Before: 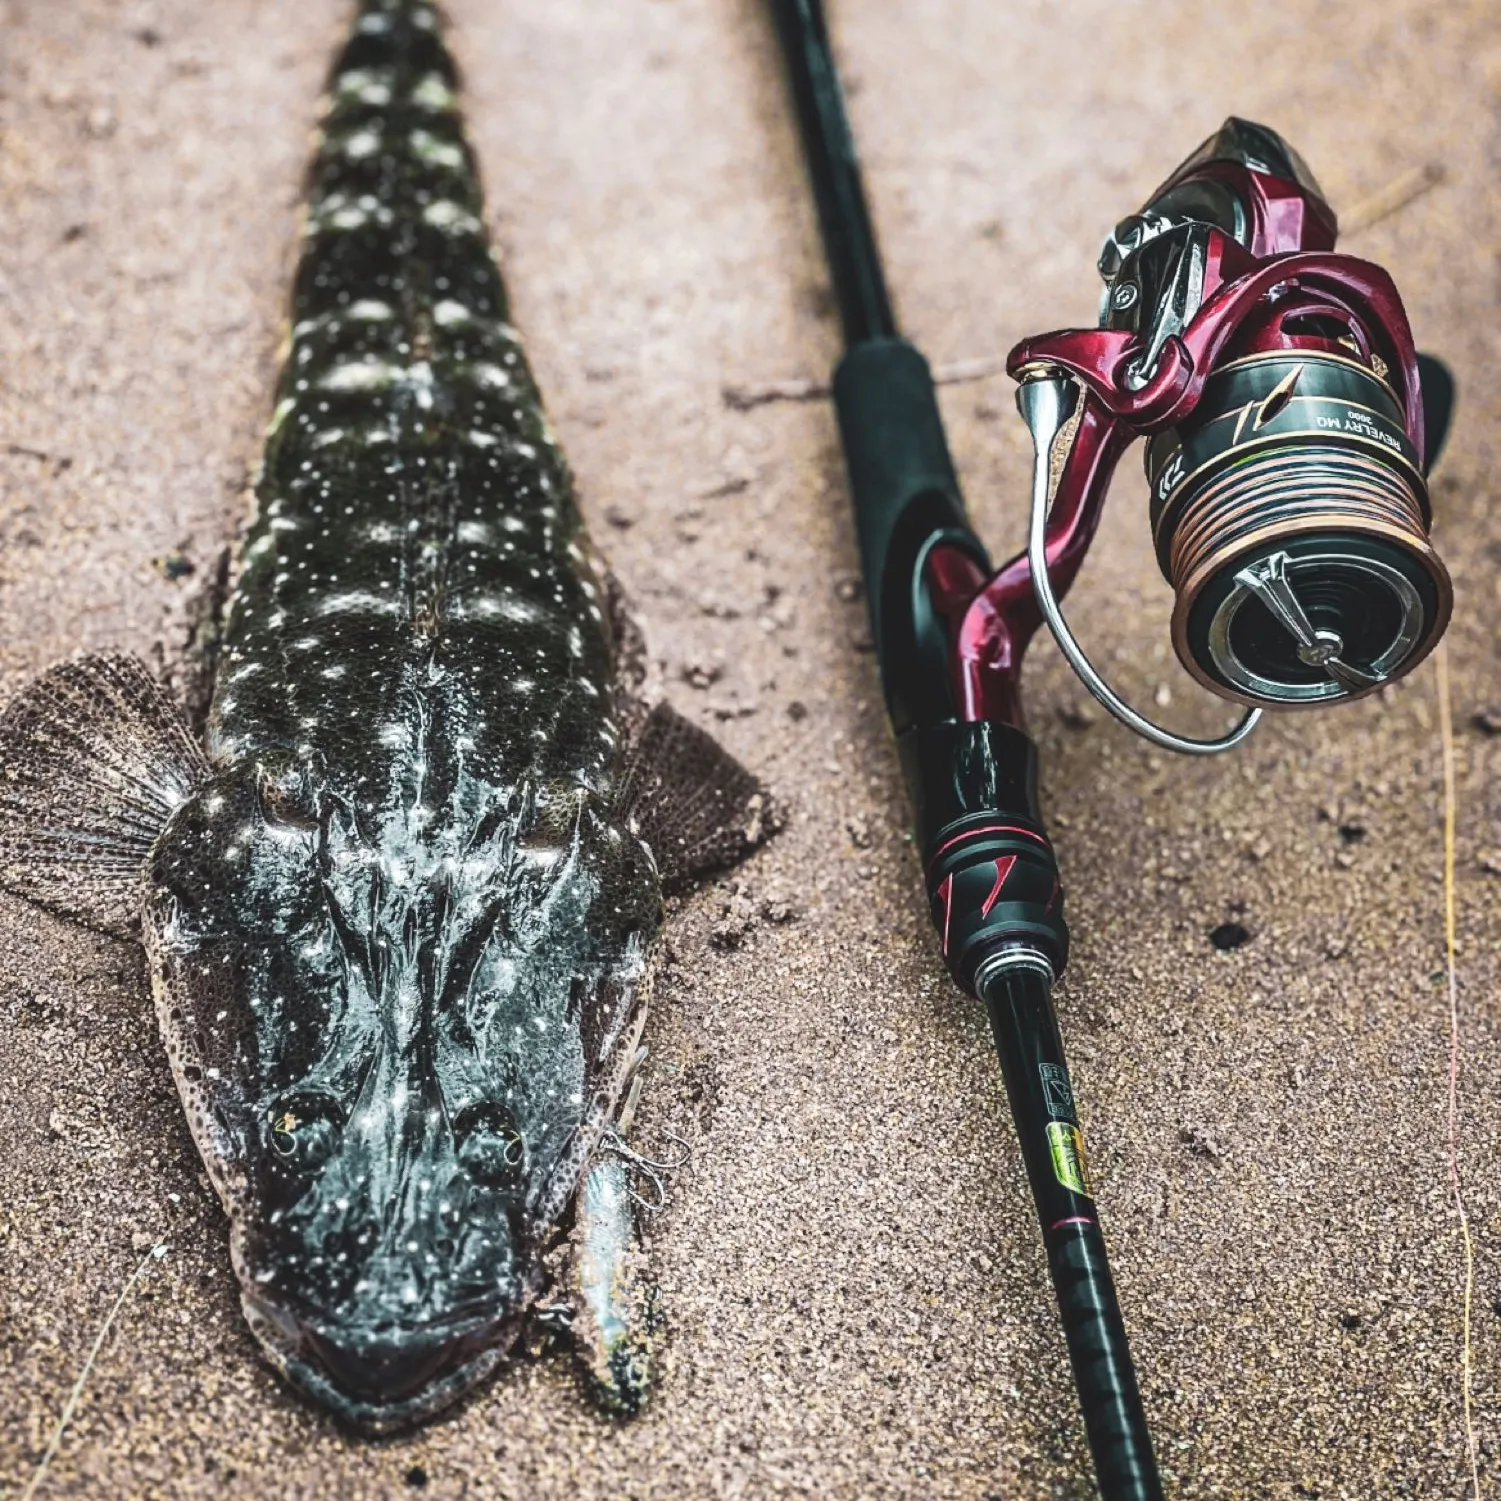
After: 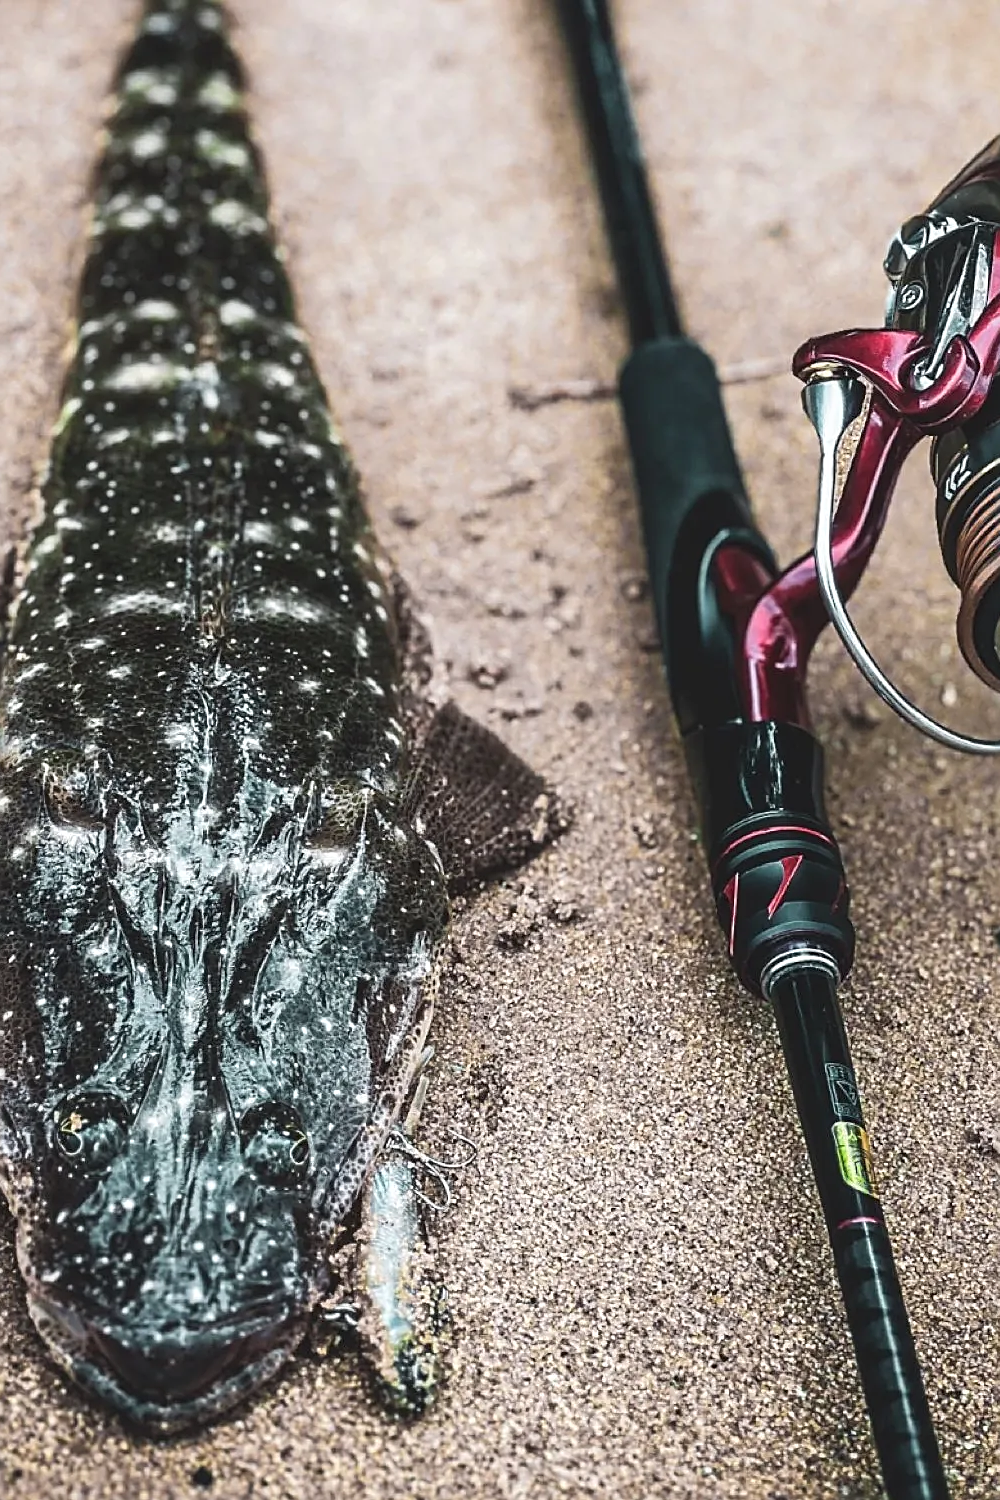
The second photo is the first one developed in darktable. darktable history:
sharpen: on, module defaults
crop and rotate: left 14.292%, right 19.041%
